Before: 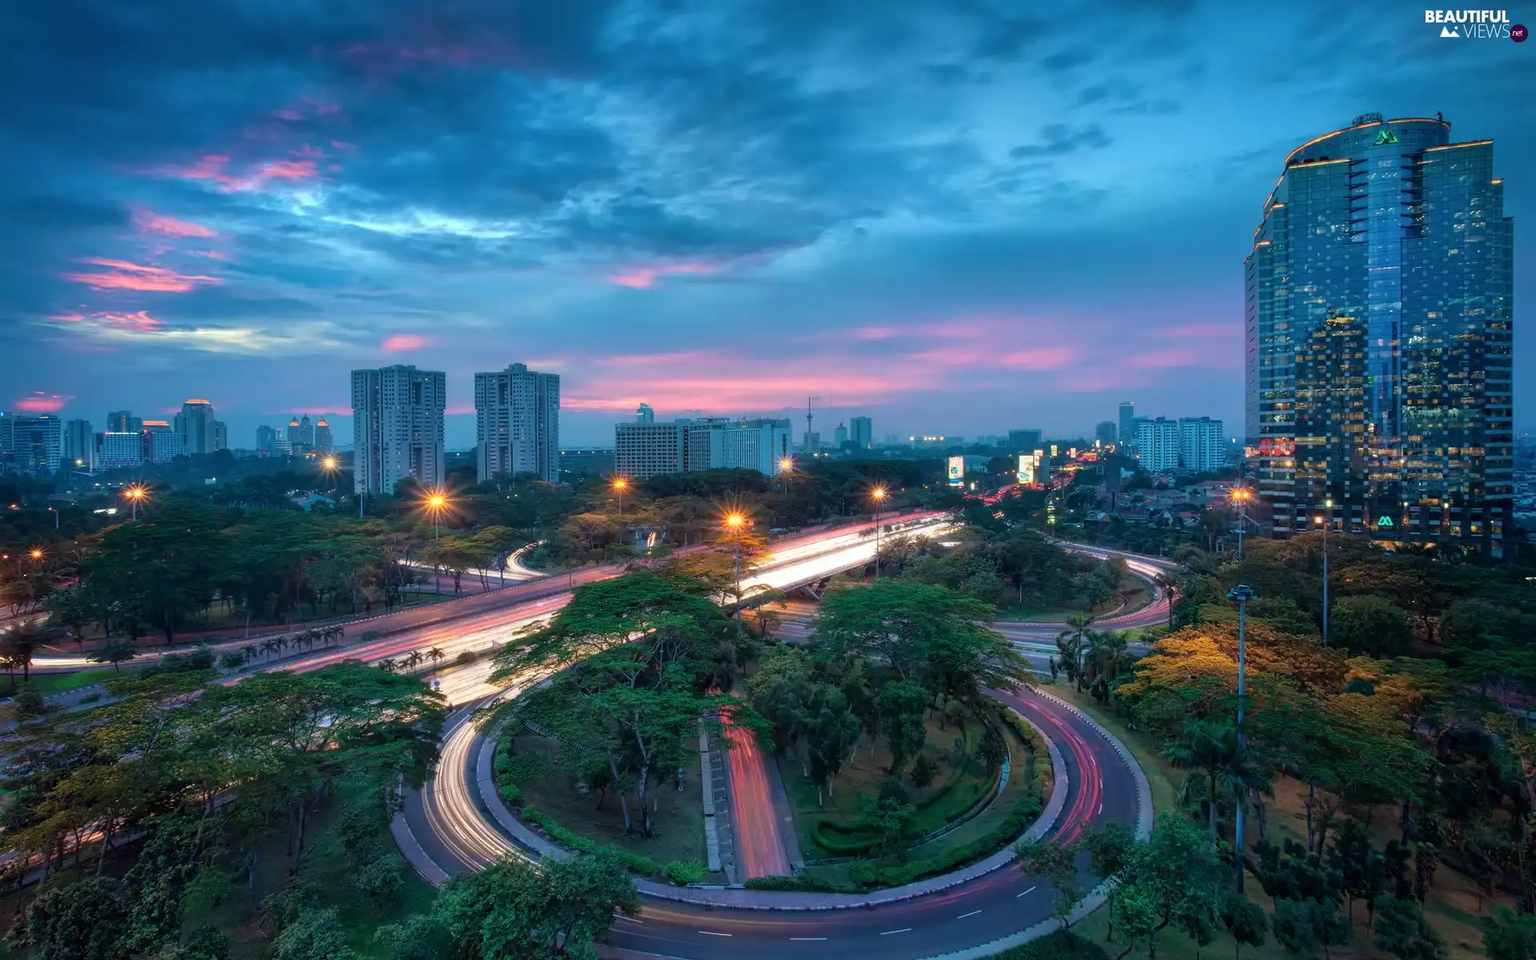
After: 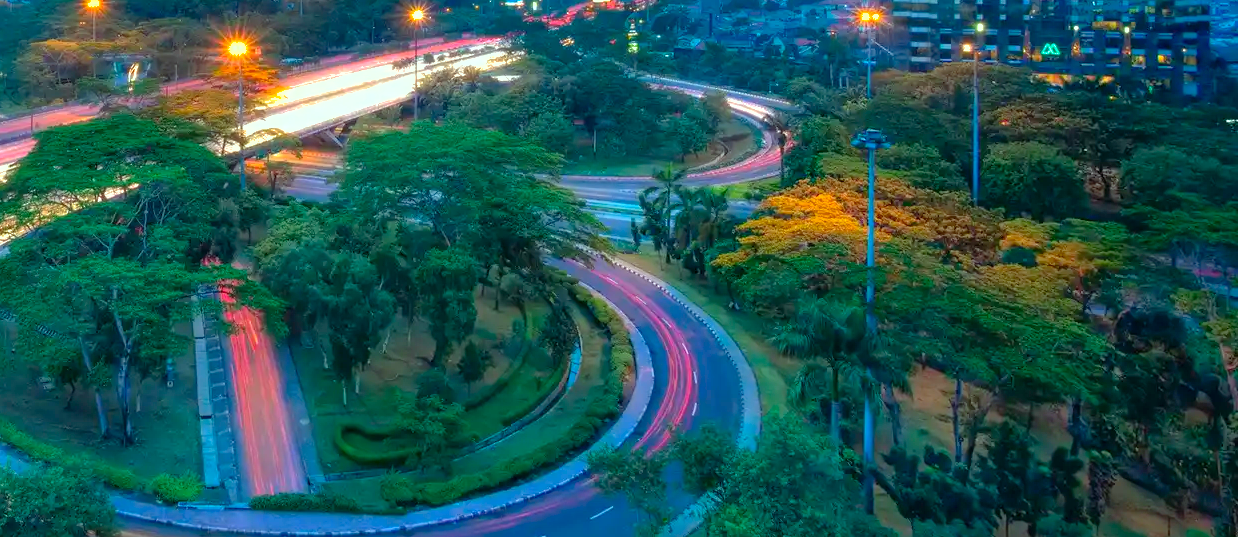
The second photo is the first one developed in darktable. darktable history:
crop and rotate: left 35.509%, top 50.238%, bottom 4.934%
shadows and highlights: on, module defaults
exposure: black level correction 0, exposure 0.7 EV, compensate exposure bias true, compensate highlight preservation false
color correction: highlights a* -7.33, highlights b* 1.26, shadows a* -3.55, saturation 1.4
